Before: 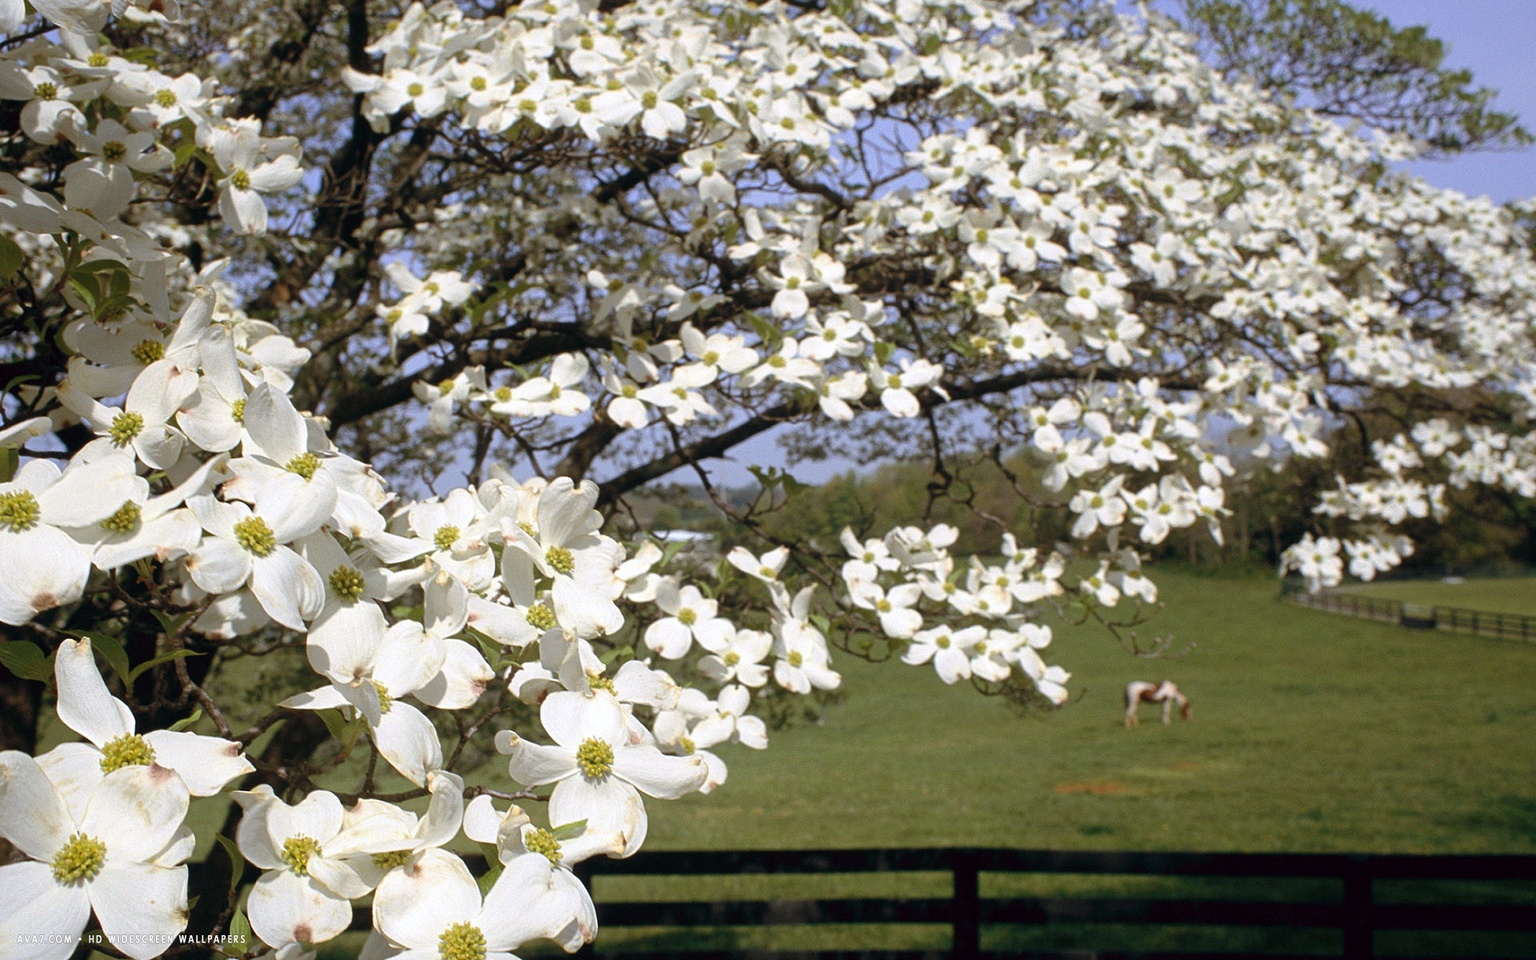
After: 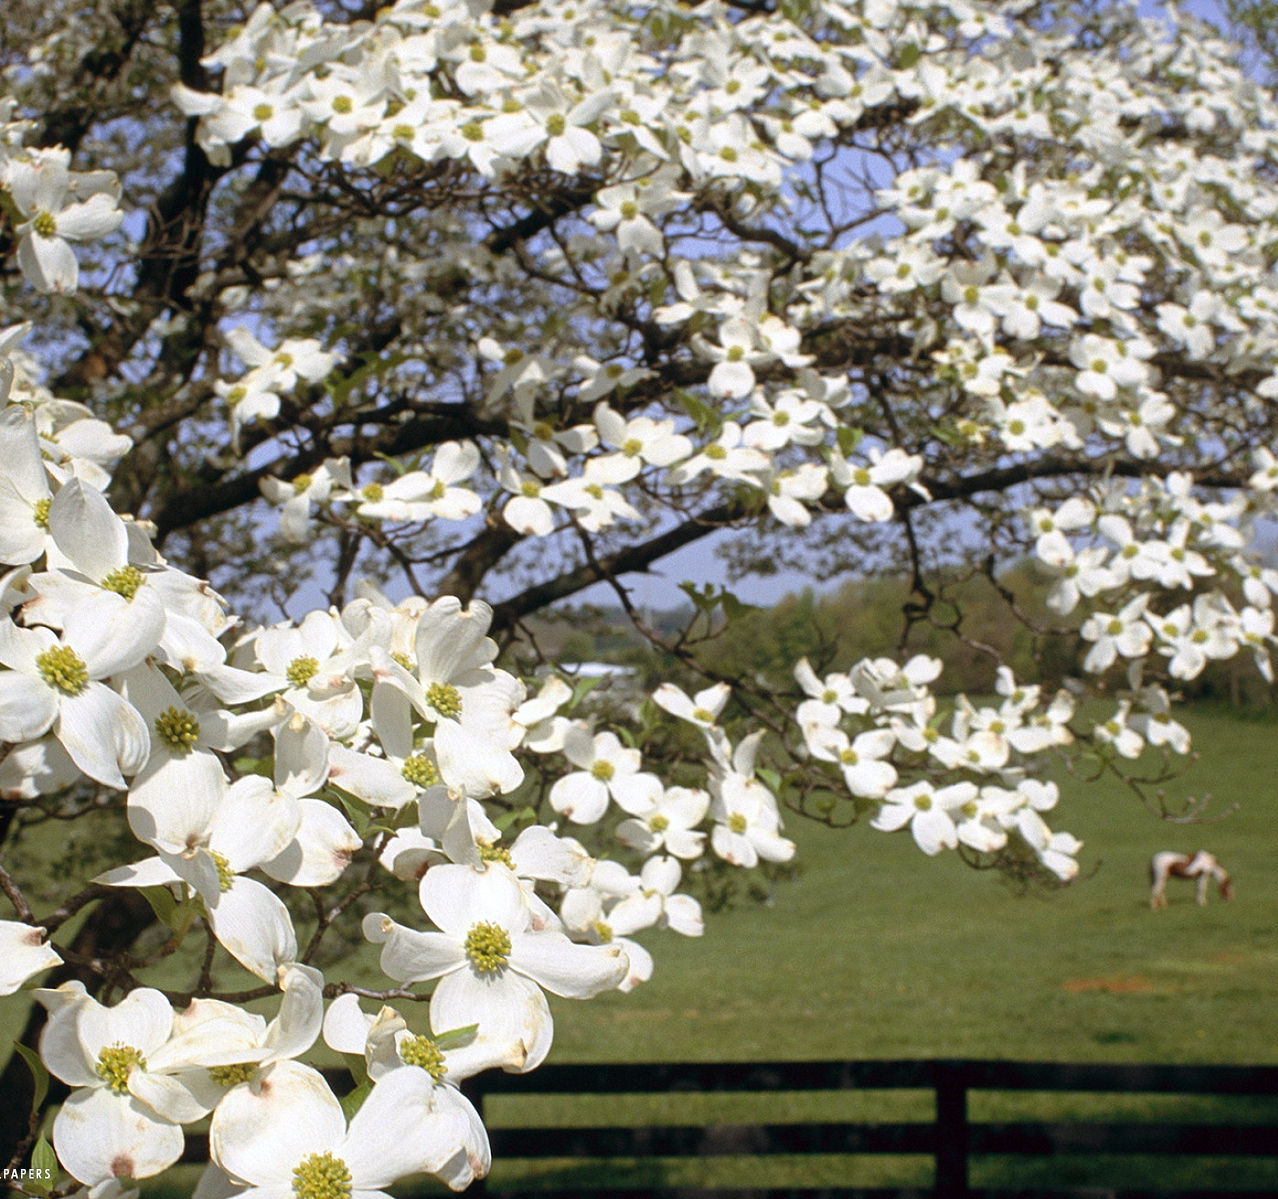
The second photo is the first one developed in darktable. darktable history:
crop and rotate: left 13.347%, right 20.056%
